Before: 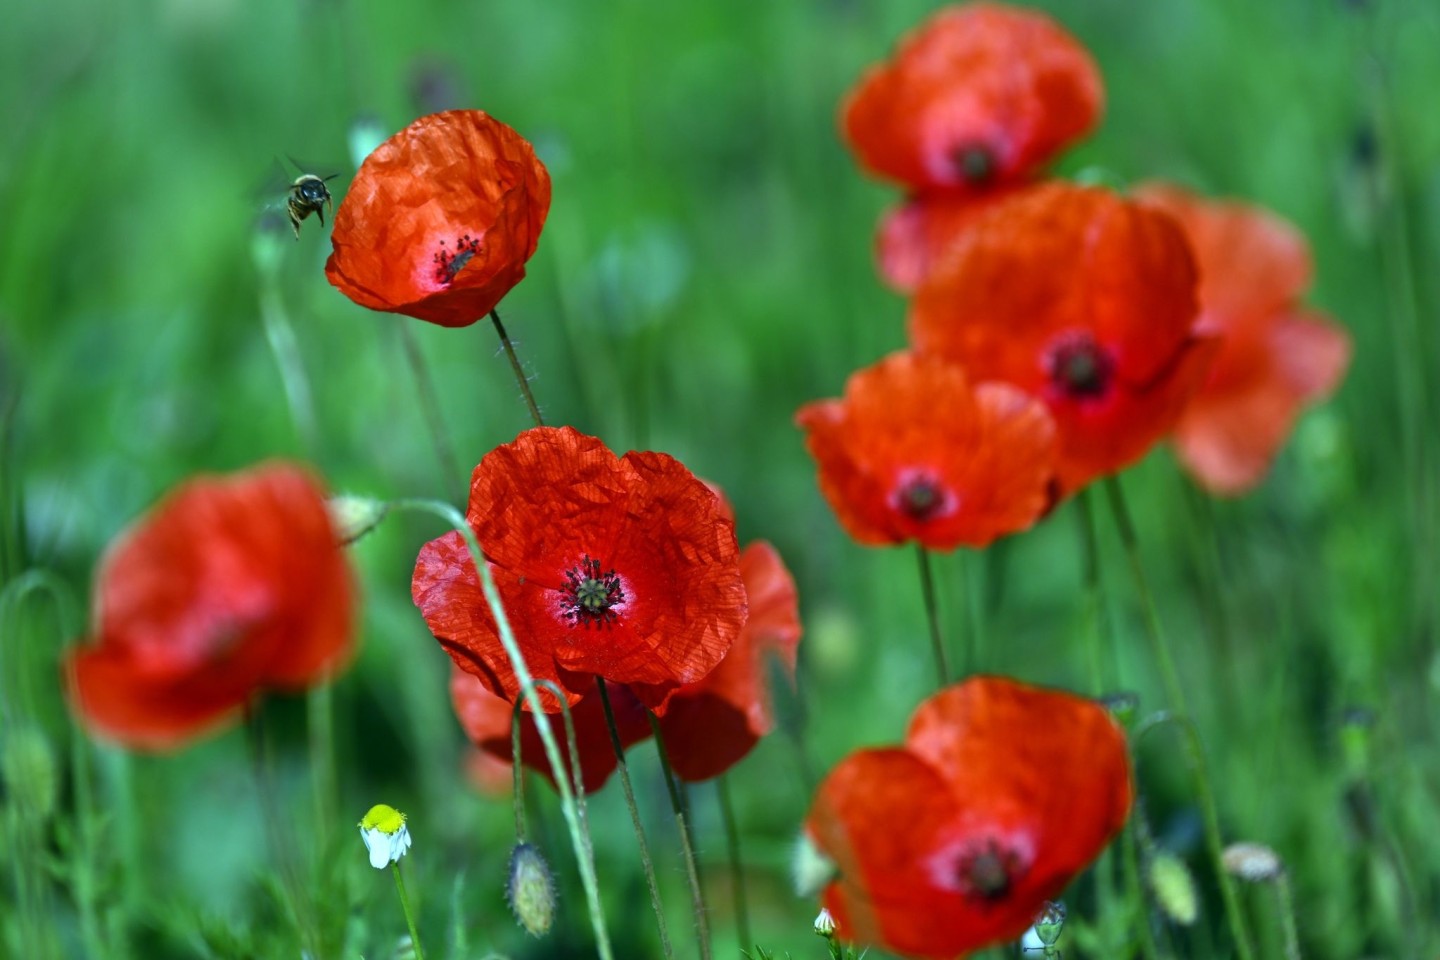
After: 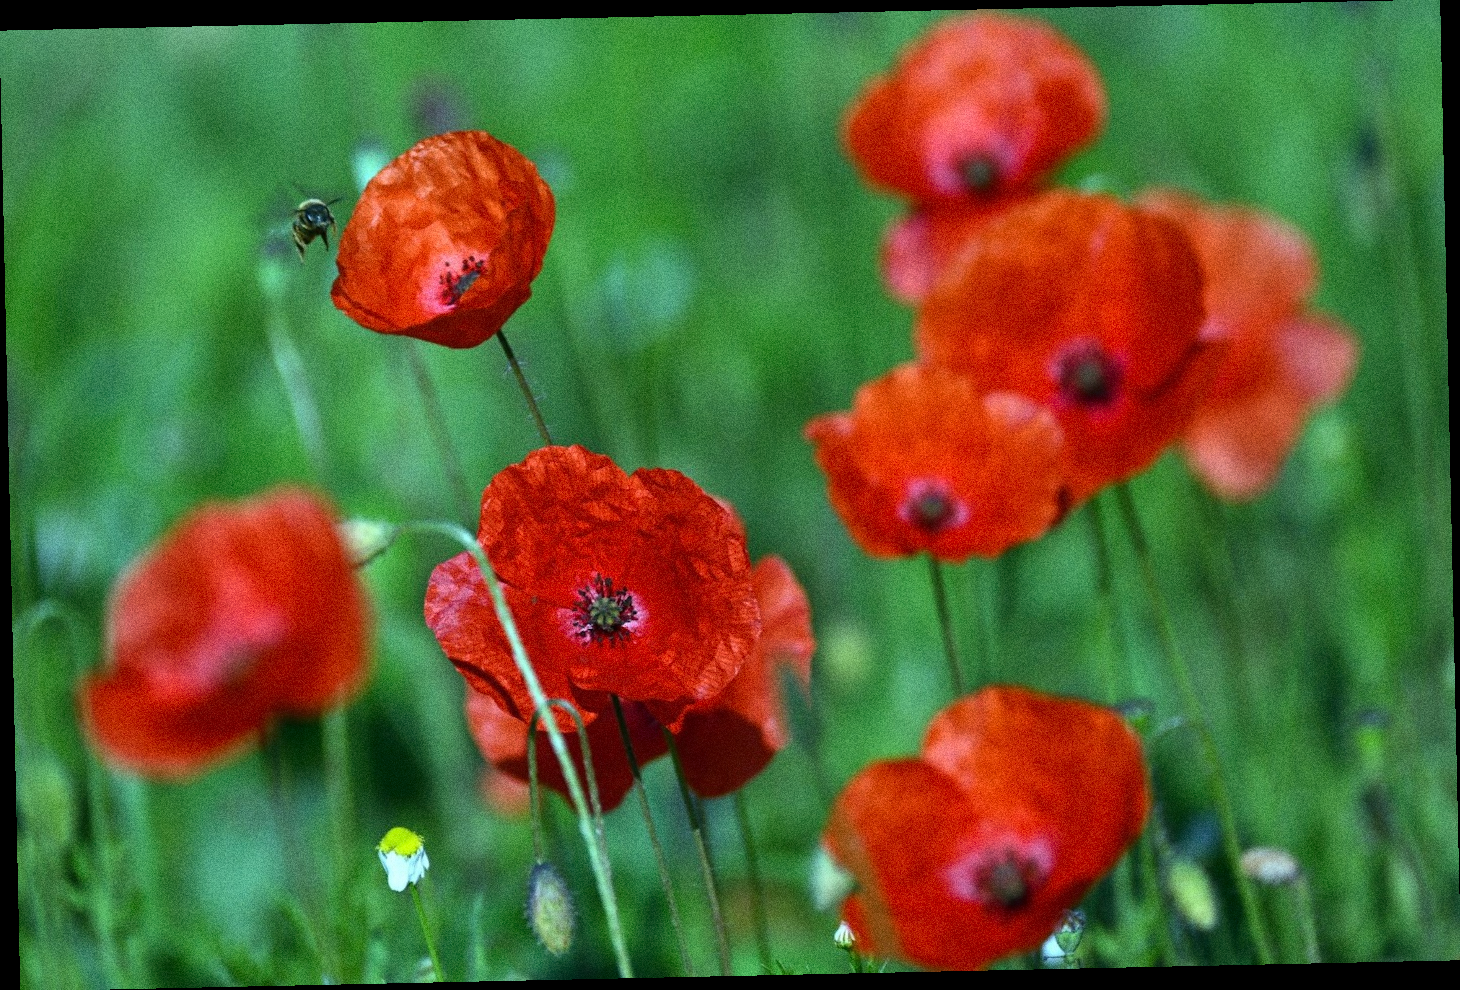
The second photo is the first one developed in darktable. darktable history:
rotate and perspective: rotation -1.24°, automatic cropping off
grain: coarseness 0.09 ISO, strength 40%
